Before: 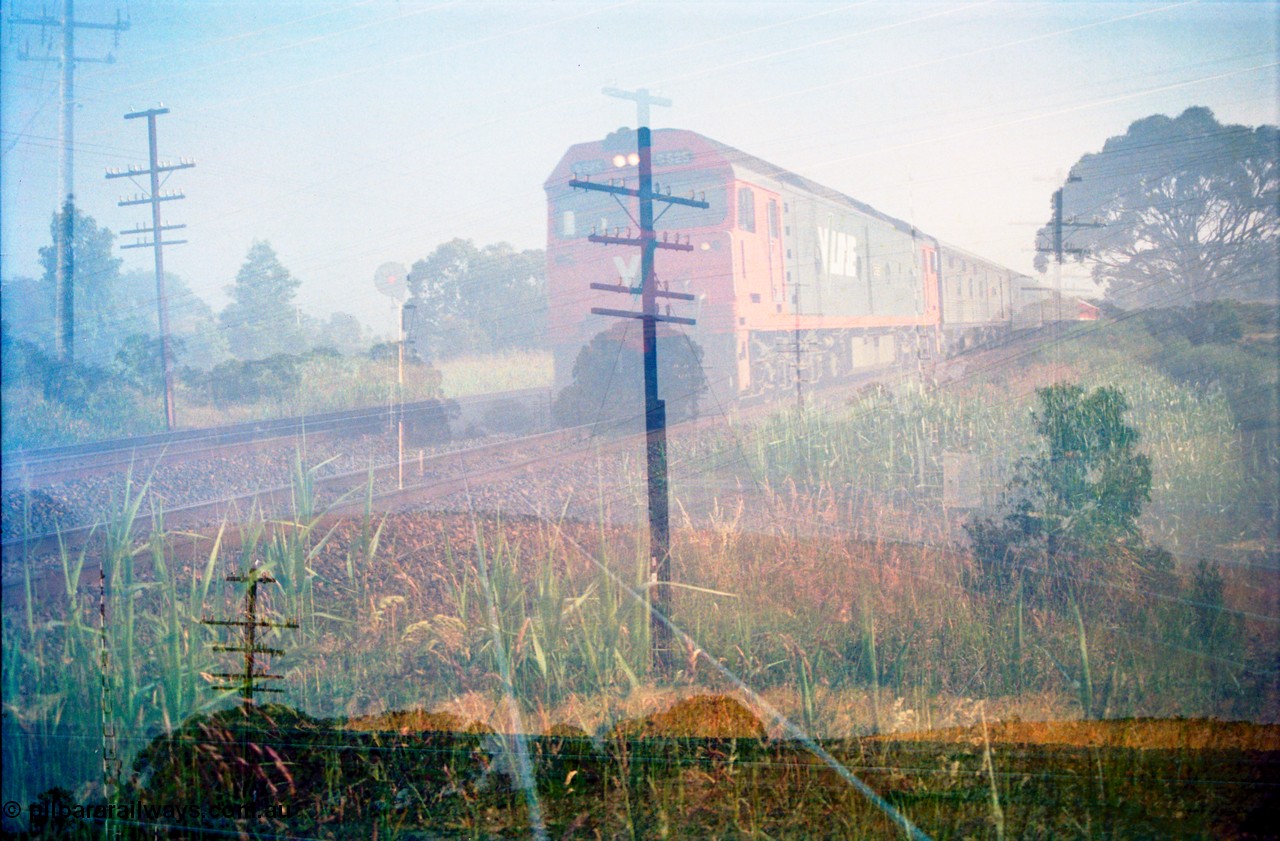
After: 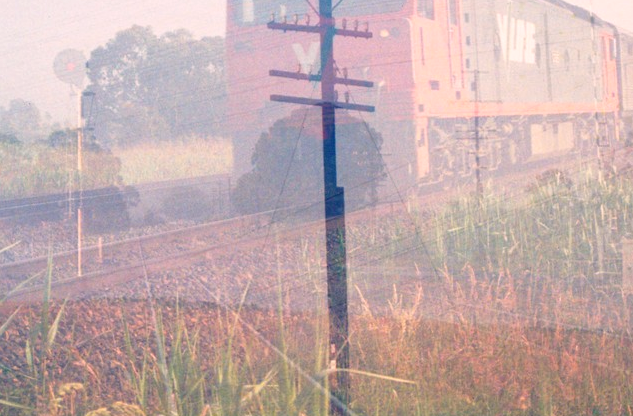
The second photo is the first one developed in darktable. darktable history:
crop: left 25.137%, top 25.339%, right 25.353%, bottom 25.189%
exposure: black level correction 0.005, exposure 0.005 EV, compensate highlight preservation false
shadows and highlights: shadows 25.27, highlights -24.29
color correction: highlights a* 8.11, highlights b* 4.22
